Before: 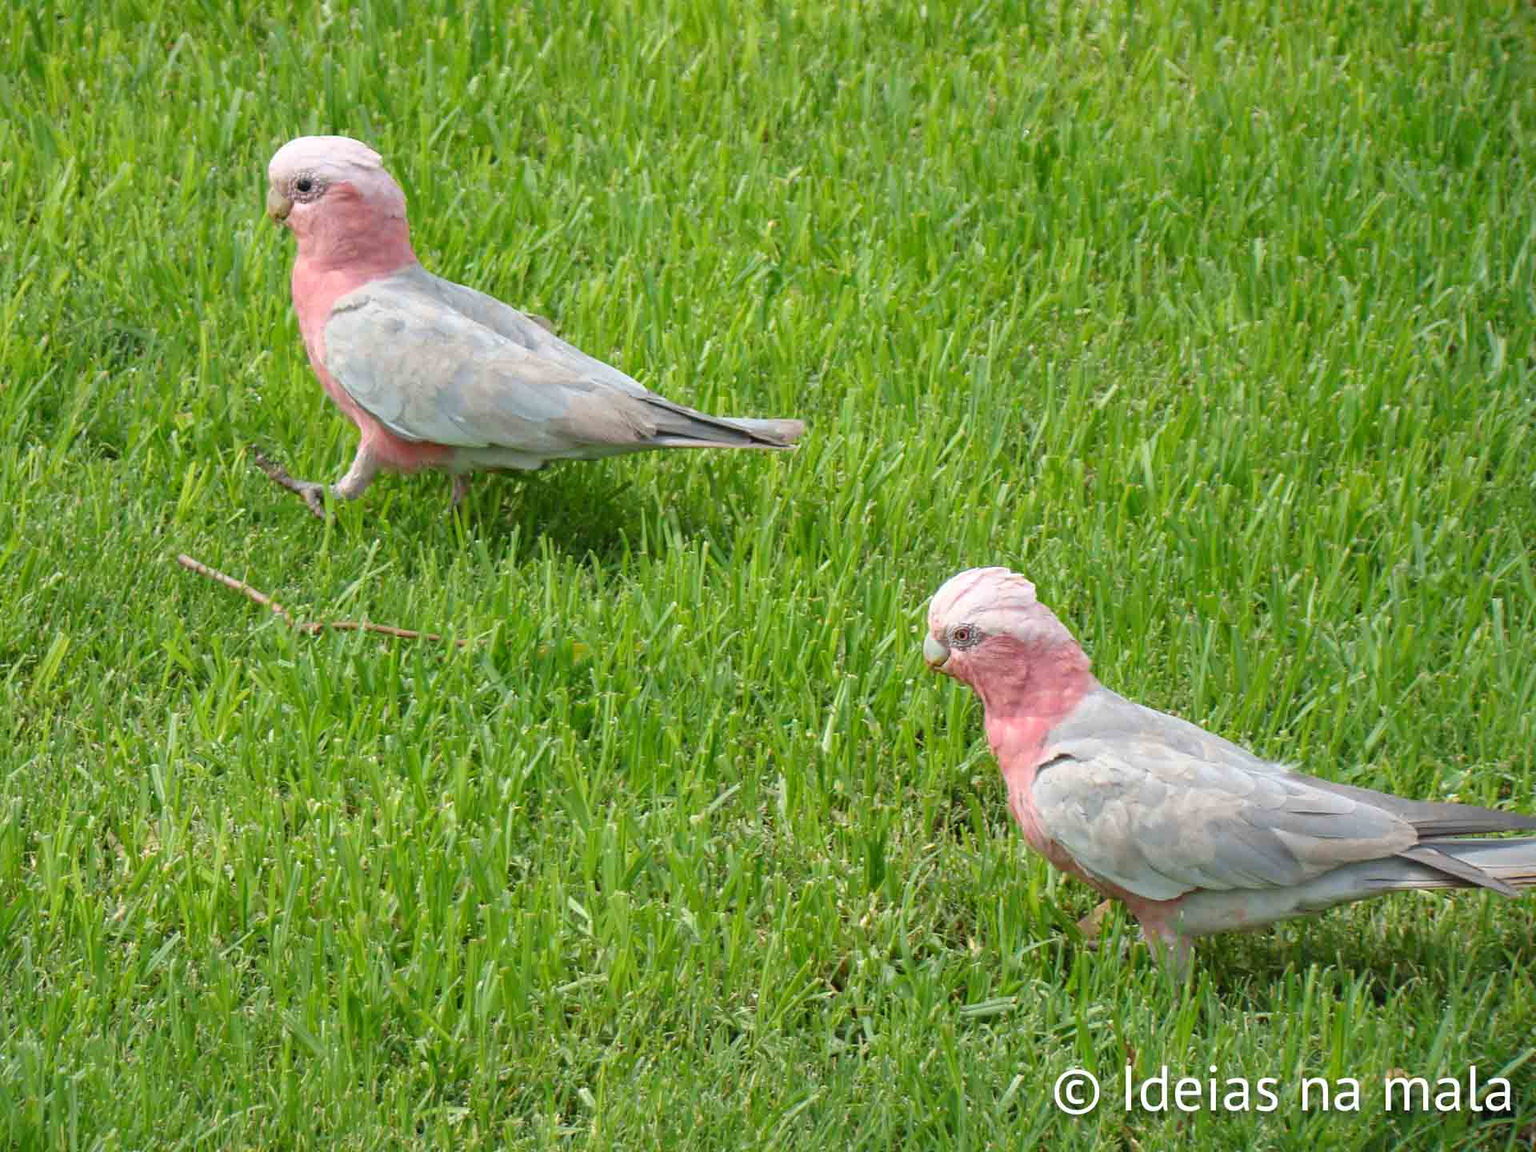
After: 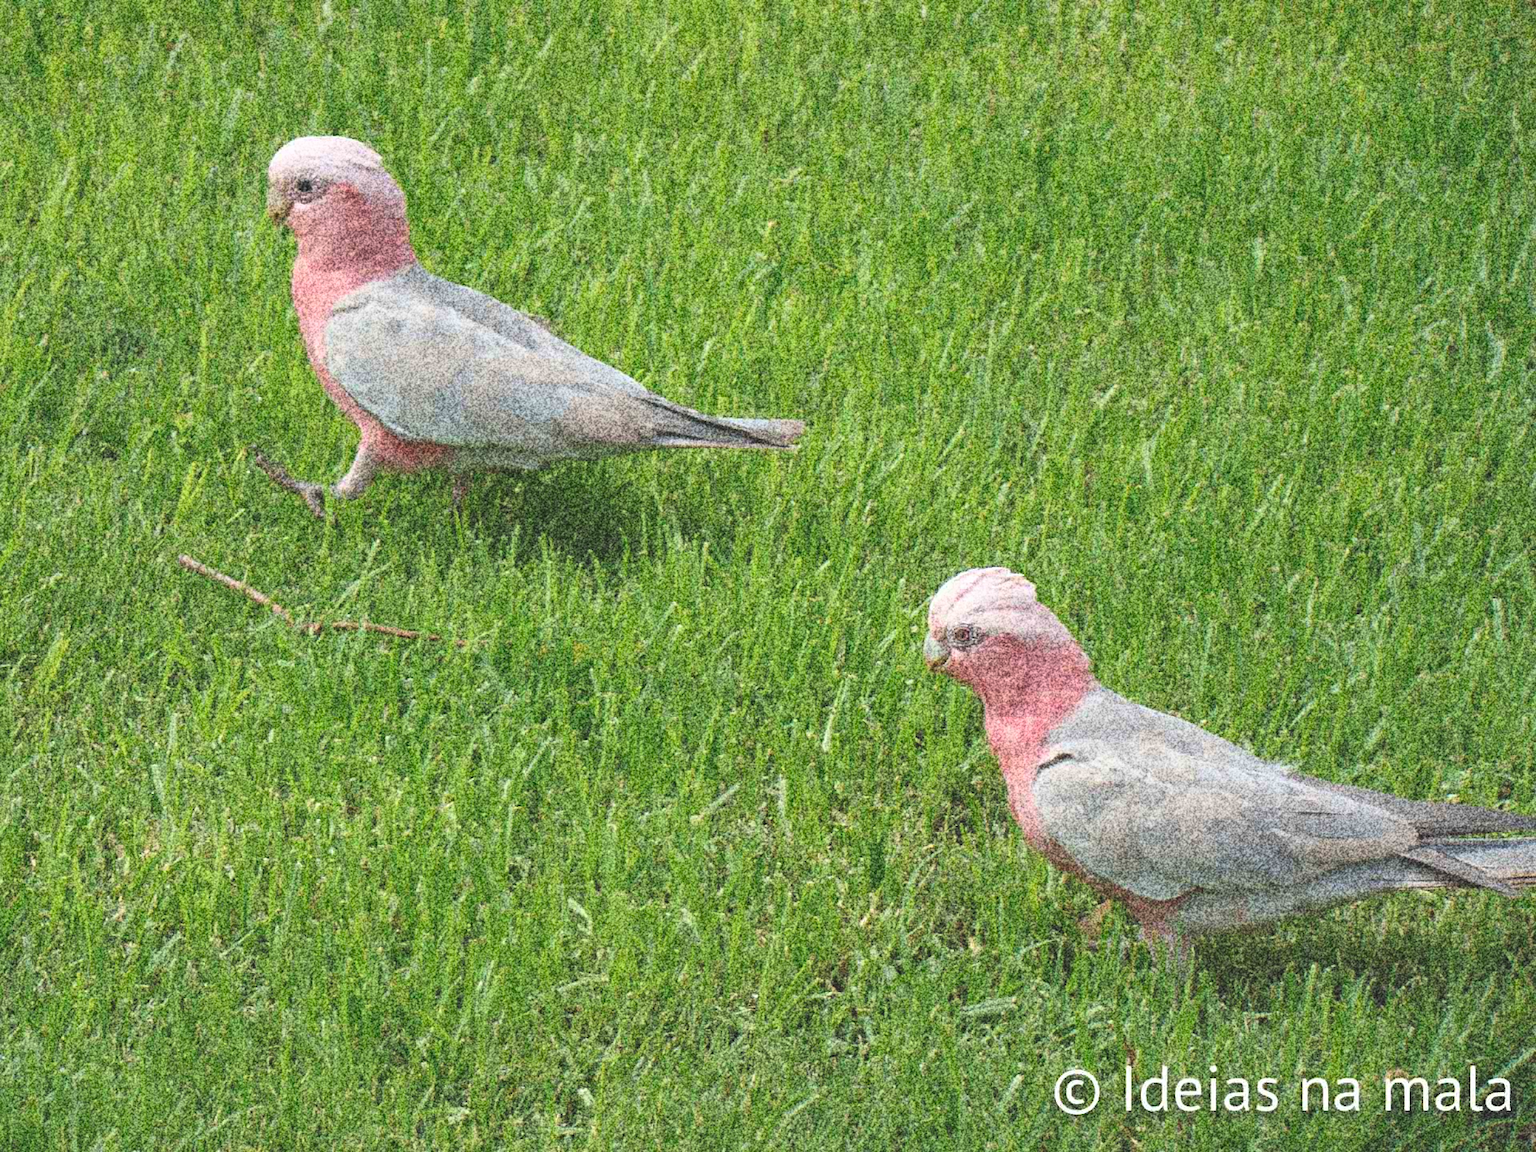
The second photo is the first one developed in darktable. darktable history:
exposure: black level correction -0.028, compensate highlight preservation false
grain: coarseness 30.02 ISO, strength 100%
